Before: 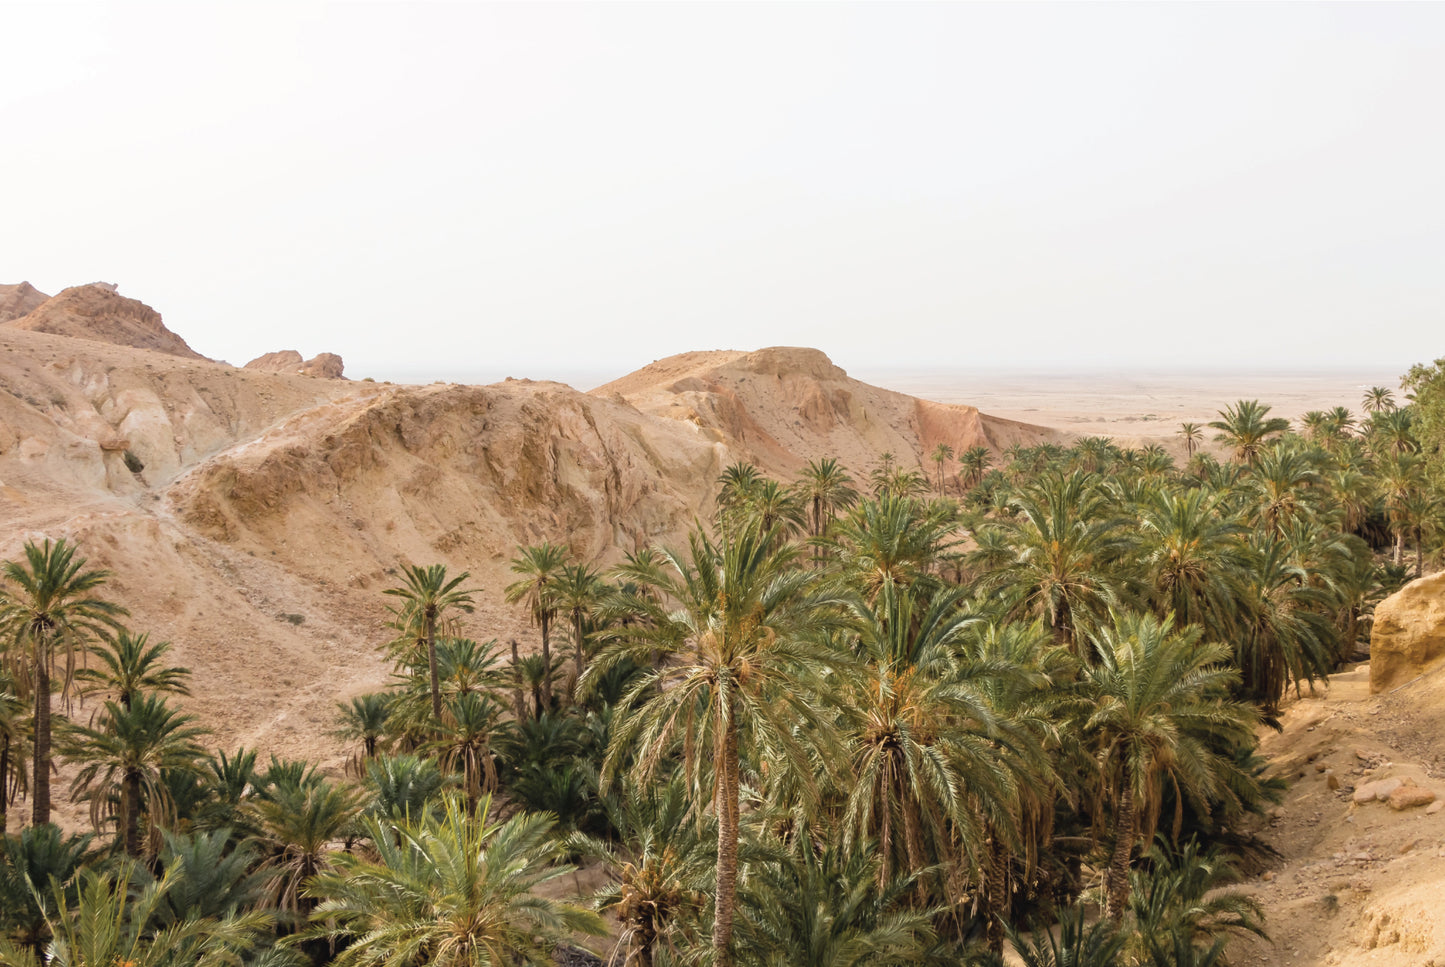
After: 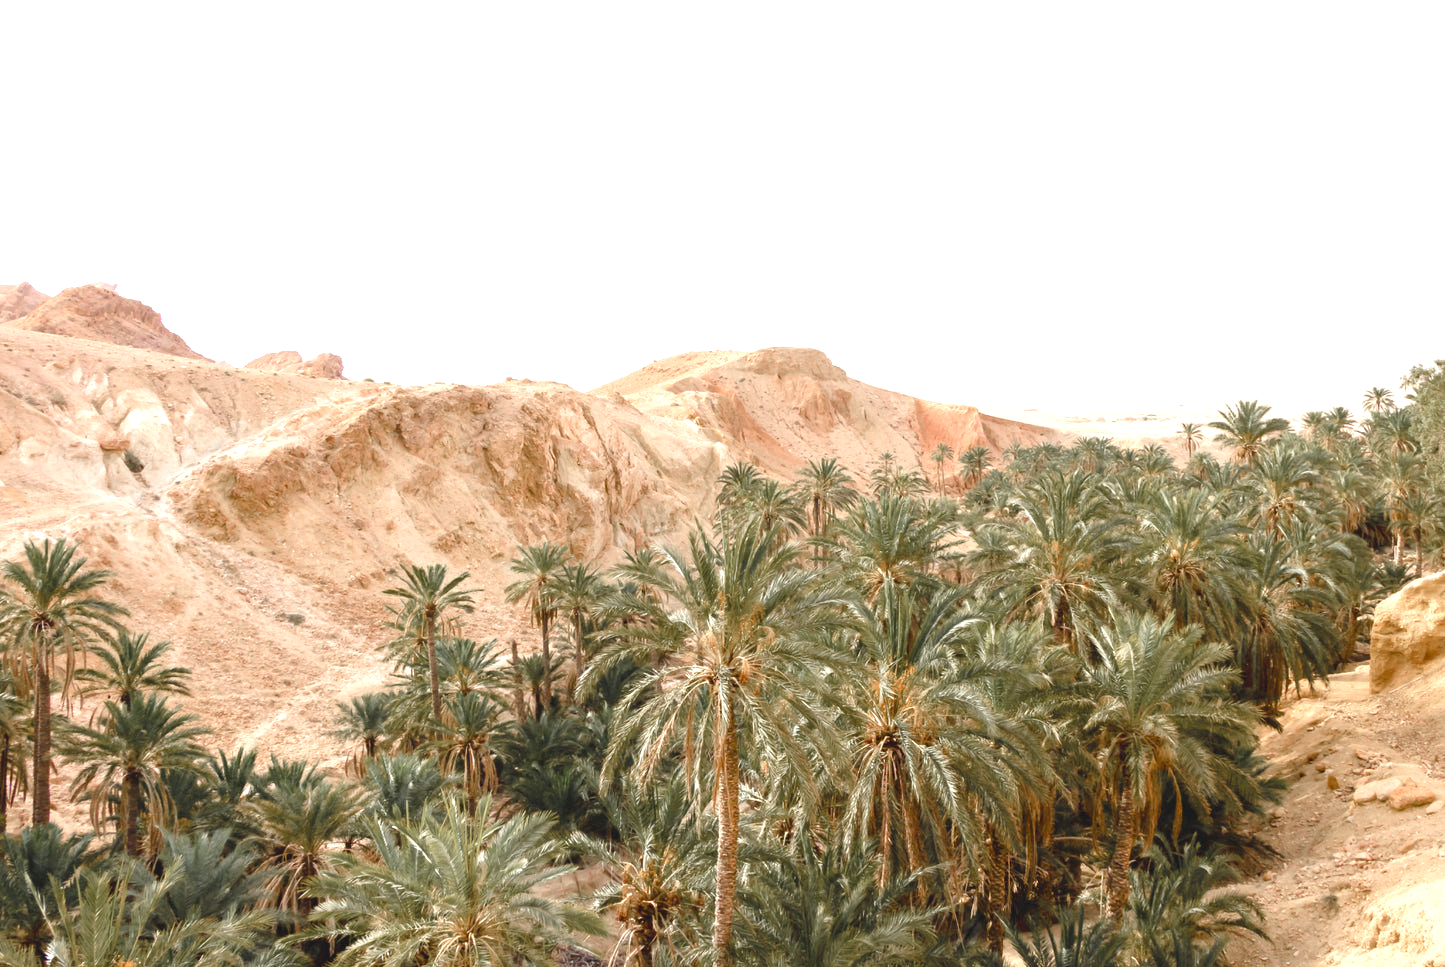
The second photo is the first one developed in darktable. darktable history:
color zones: curves: ch0 [(0, 0.48) (0.209, 0.398) (0.305, 0.332) (0.429, 0.493) (0.571, 0.5) (0.714, 0.5) (0.857, 0.5) (1, 0.48)]; ch1 [(0, 0.736) (0.143, 0.625) (0.225, 0.371) (0.429, 0.256) (0.571, 0.241) (0.714, 0.213) (0.857, 0.48) (1, 0.736)]; ch2 [(0, 0.448) (0.143, 0.498) (0.286, 0.5) (0.429, 0.5) (0.571, 0.5) (0.714, 0.5) (0.857, 0.5) (1, 0.448)]
color balance rgb: perceptual saturation grading › global saturation 20%, perceptual saturation grading › highlights -49.513%, perceptual saturation grading › shadows 25.306%, perceptual brilliance grading › mid-tones 10.523%, perceptual brilliance grading › shadows 15.405%, contrast 5.28%
exposure: black level correction 0, exposure 1.001 EV, compensate highlight preservation false
